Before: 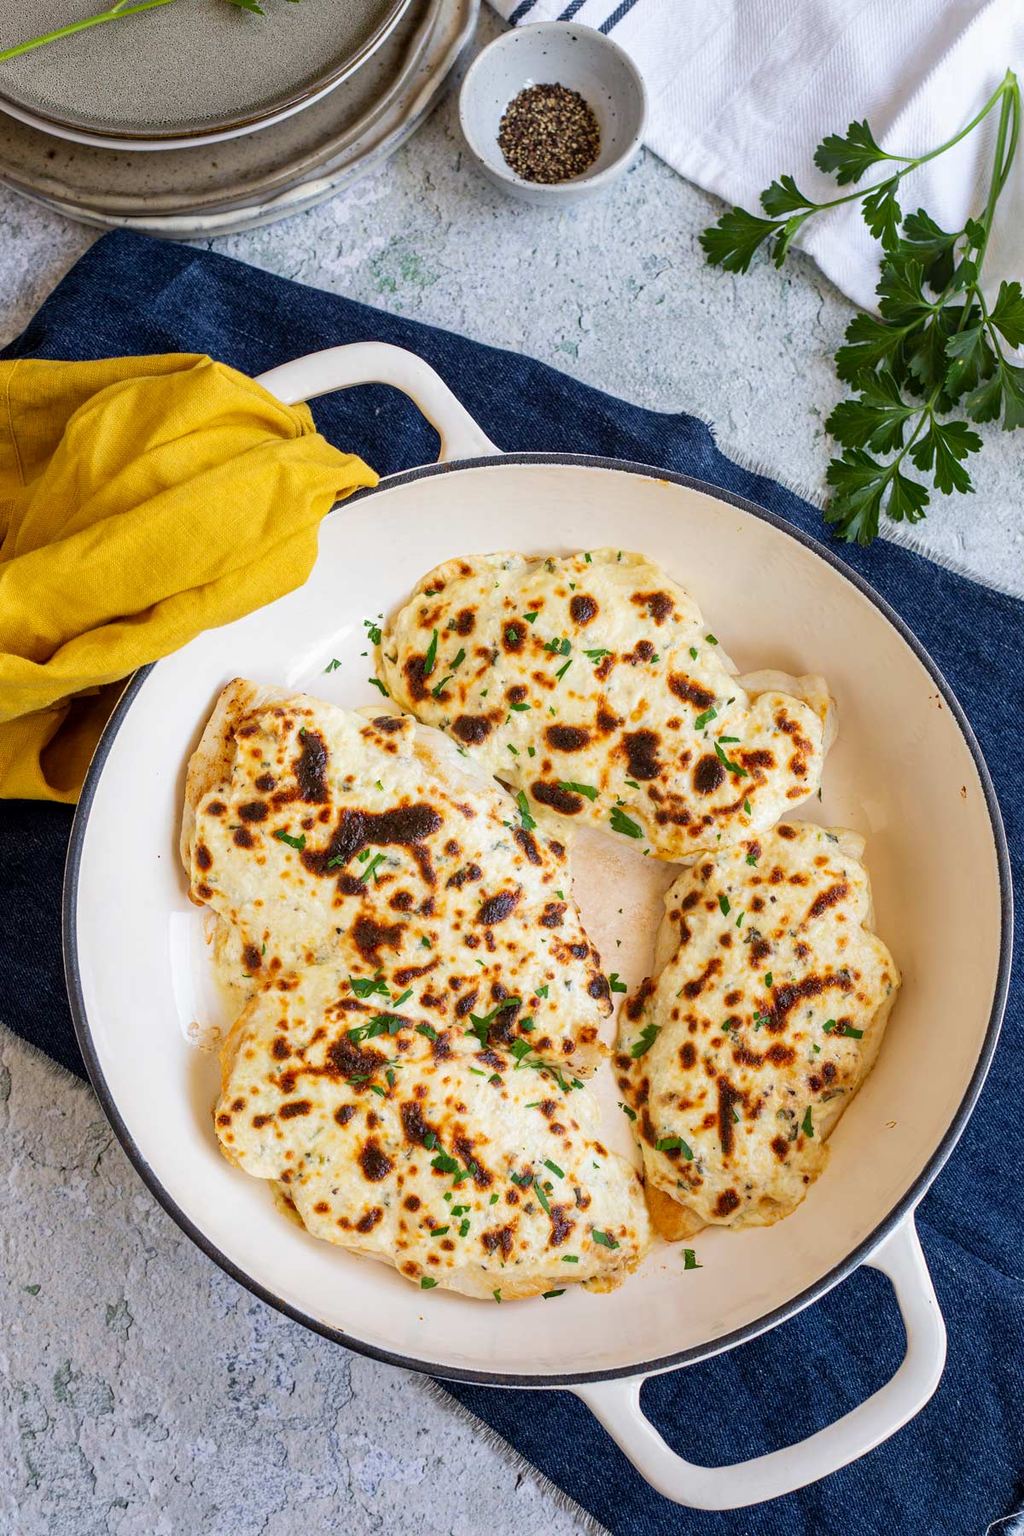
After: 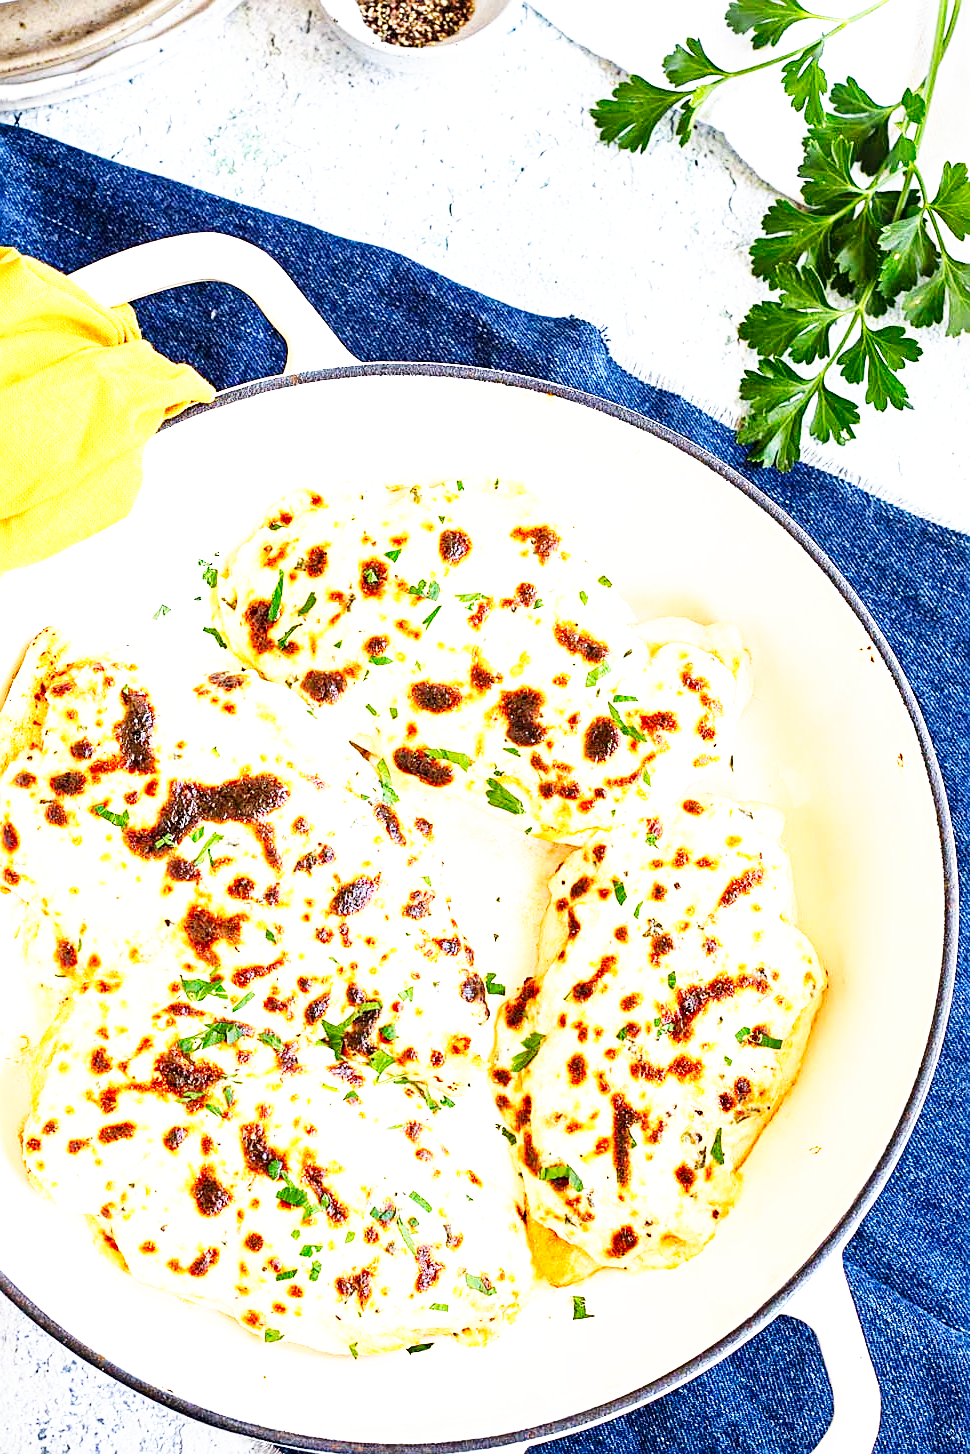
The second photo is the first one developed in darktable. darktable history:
base curve: curves: ch0 [(0, 0) (0.007, 0.004) (0.027, 0.03) (0.046, 0.07) (0.207, 0.54) (0.442, 0.872) (0.673, 0.972) (1, 1)], preserve colors none
sharpen: on, module defaults
crop: left 19.165%, top 9.388%, right 0%, bottom 9.779%
exposure: exposure 0.951 EV, compensate highlight preservation false
